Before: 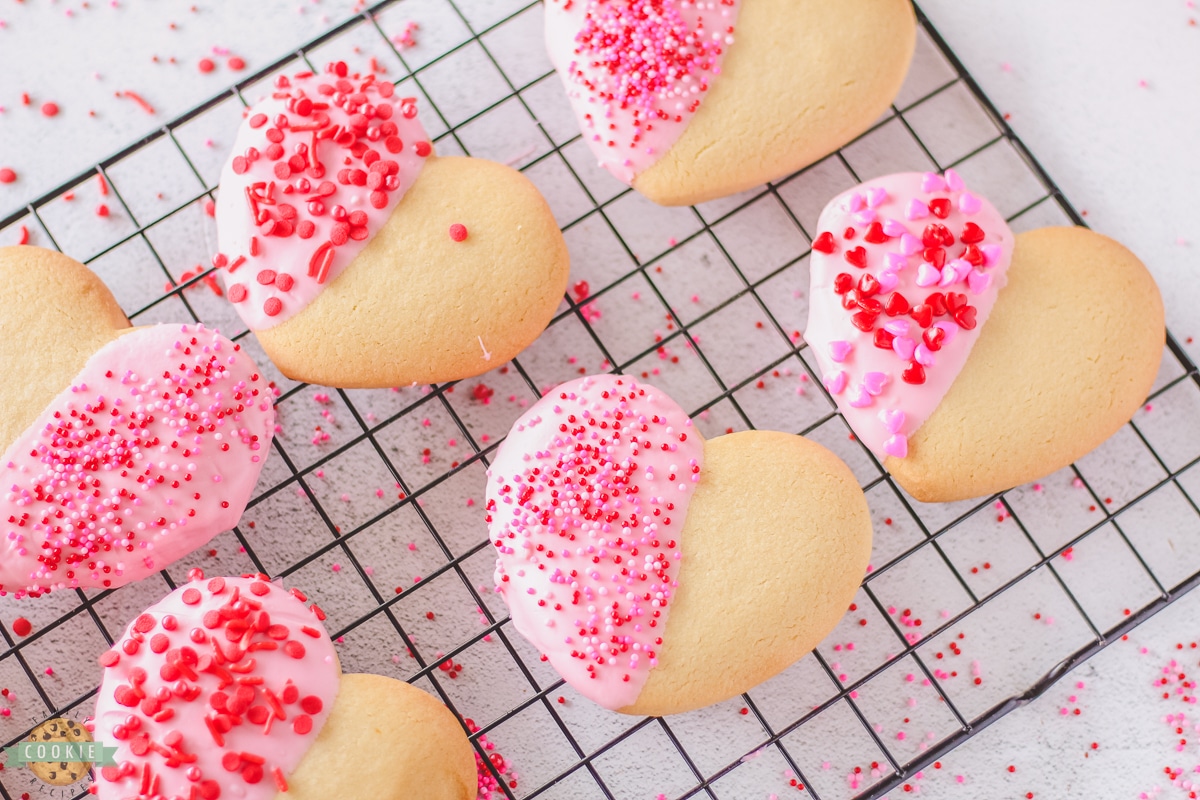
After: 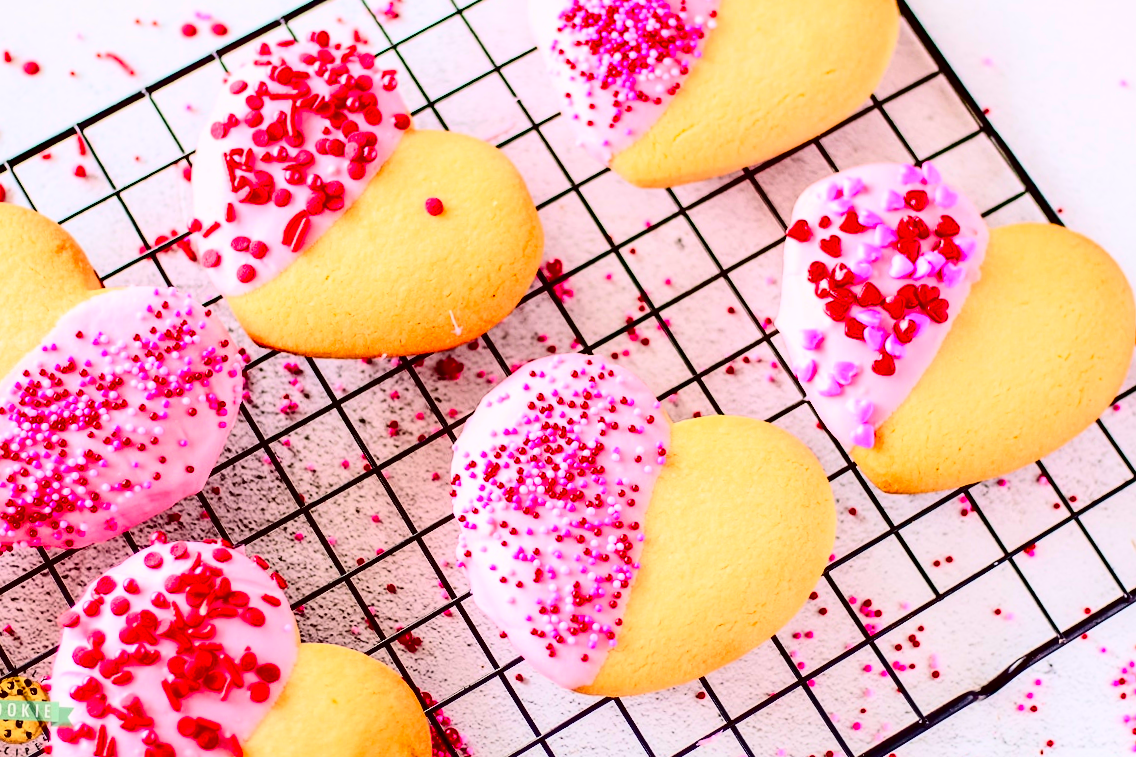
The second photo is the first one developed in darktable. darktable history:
crop and rotate: angle -2.17°
contrast brightness saturation: contrast 0.755, brightness -0.988, saturation 0.991
